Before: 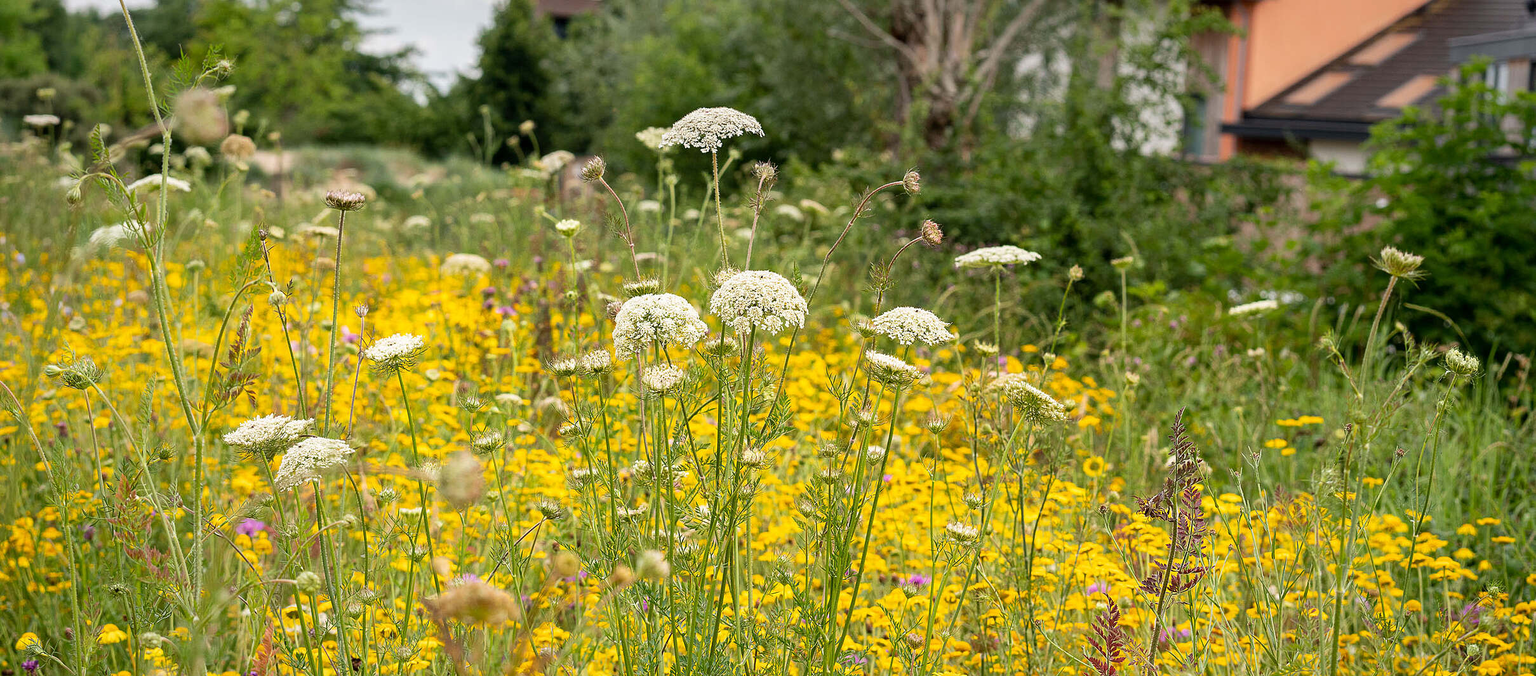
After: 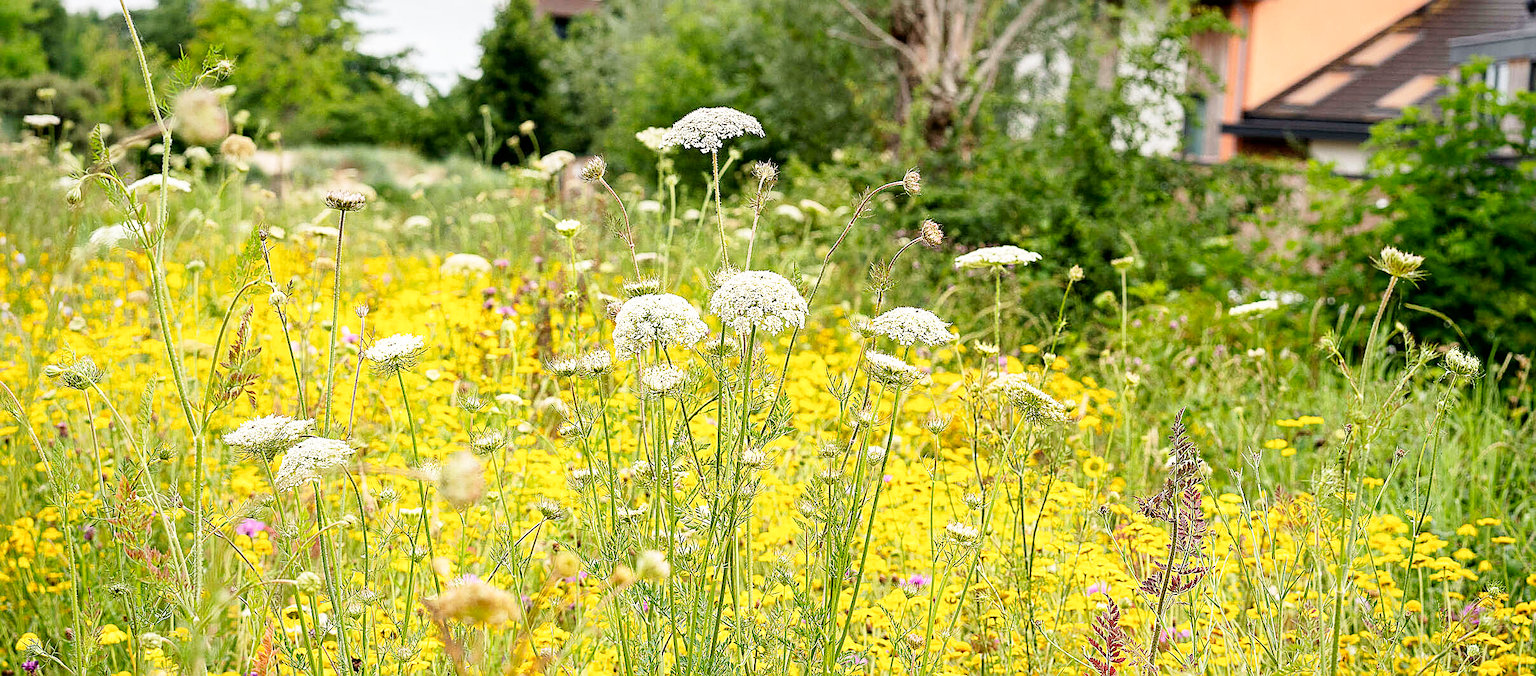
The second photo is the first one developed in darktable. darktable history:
base curve: curves: ch0 [(0, 0) (0.005, 0.002) (0.15, 0.3) (0.4, 0.7) (0.75, 0.95) (1, 1)], preserve colors none
sharpen: on, module defaults
